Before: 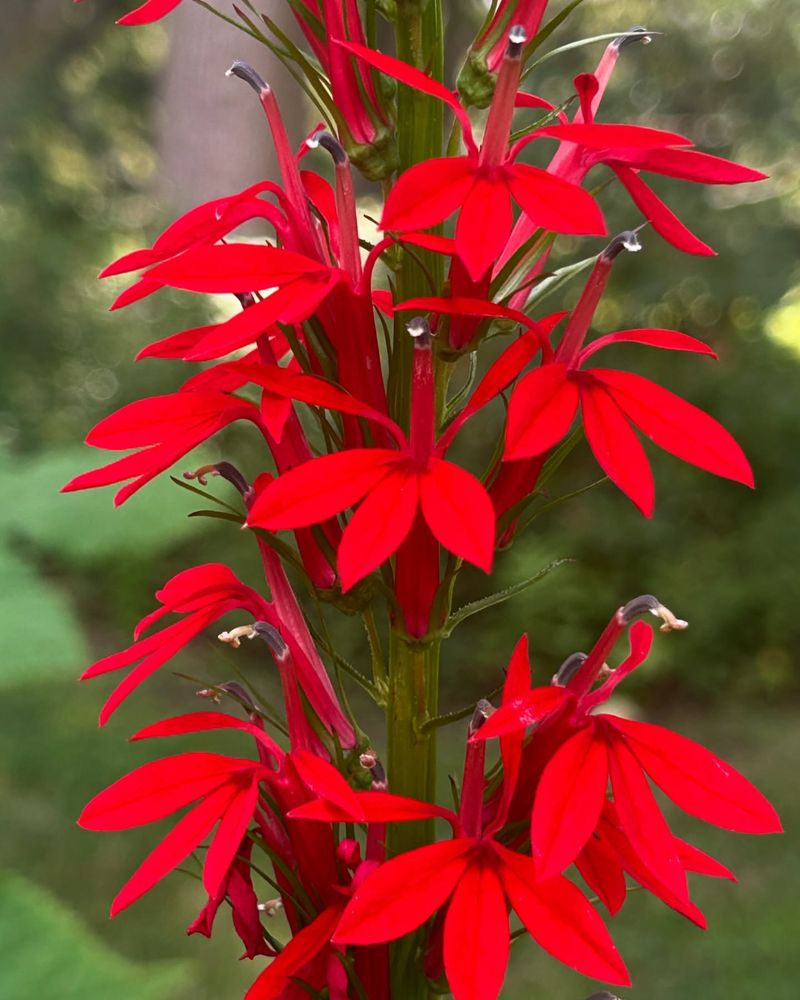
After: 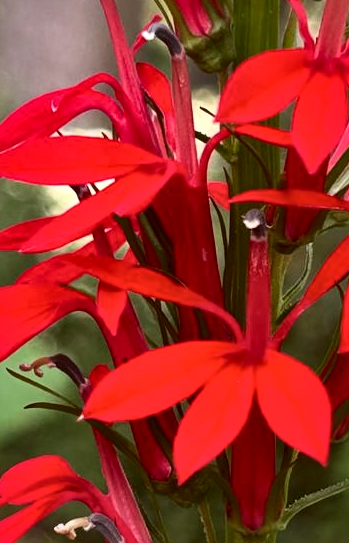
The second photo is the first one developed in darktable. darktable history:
local contrast: mode bilateral grid, contrast 19, coarseness 50, detail 178%, midtone range 0.2
crop: left 20.559%, top 10.82%, right 35.71%, bottom 34.786%
